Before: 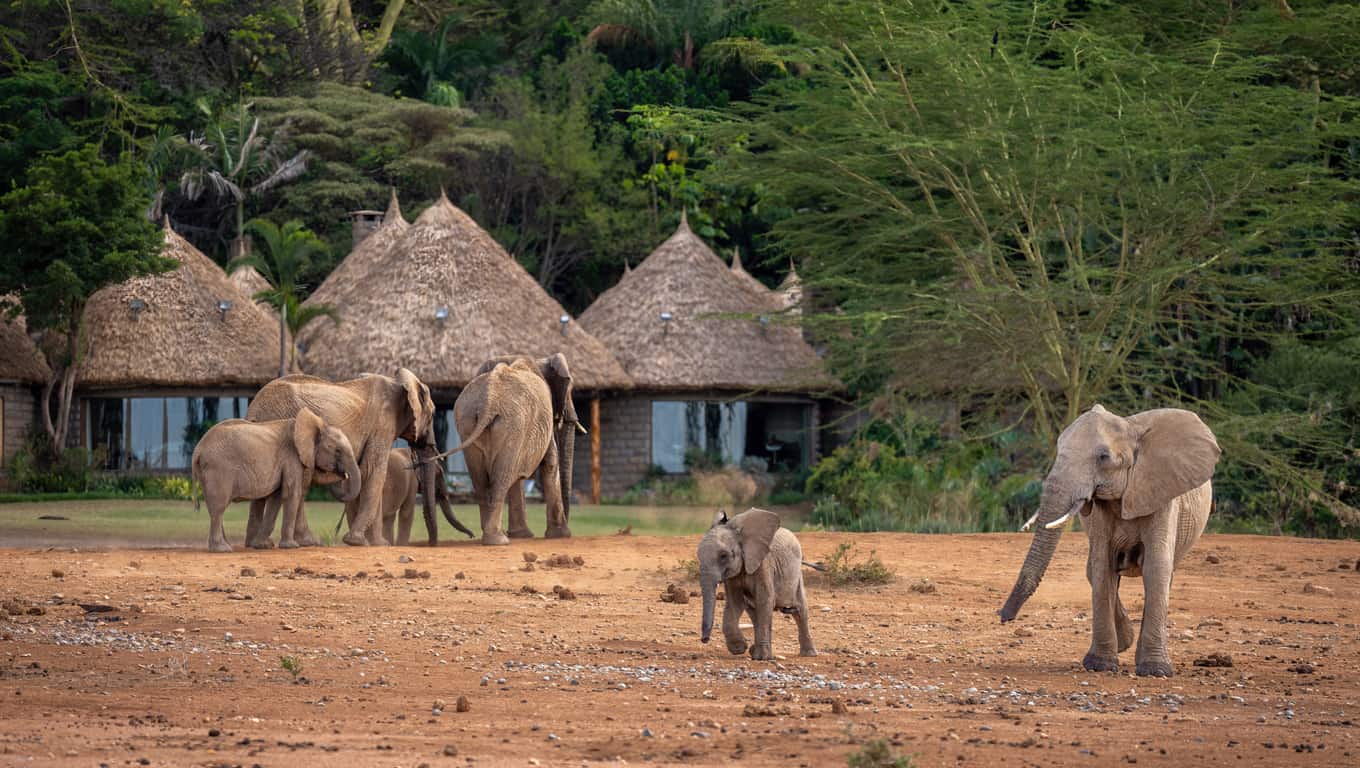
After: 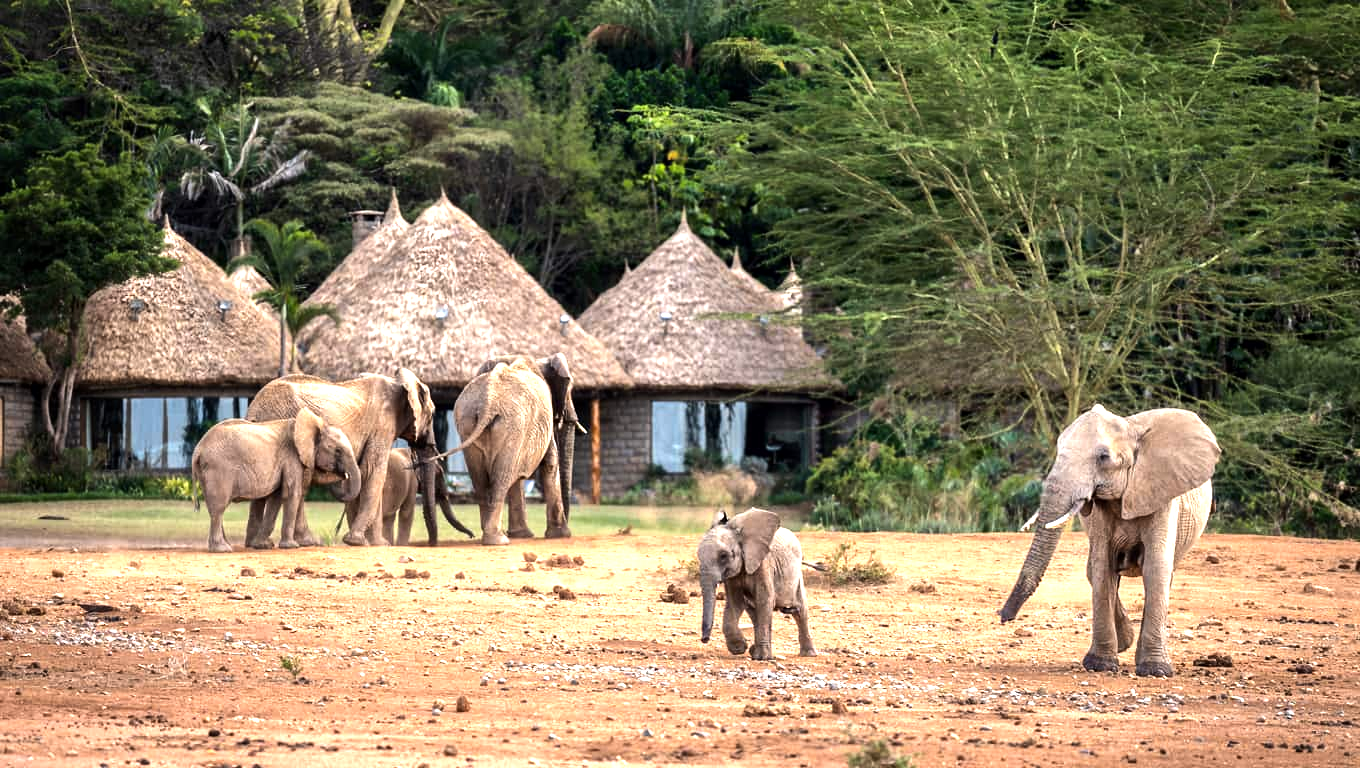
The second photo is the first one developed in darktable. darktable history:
local contrast: mode bilateral grid, contrast 20, coarseness 50, detail 120%, midtone range 0.2
exposure: black level correction 0, exposure 0.7 EV, compensate exposure bias true, compensate highlight preservation false
tone equalizer: -8 EV -0.75 EV, -7 EV -0.7 EV, -6 EV -0.6 EV, -5 EV -0.4 EV, -3 EV 0.4 EV, -2 EV 0.6 EV, -1 EV 0.7 EV, +0 EV 0.75 EV, edges refinement/feathering 500, mask exposure compensation -1.57 EV, preserve details no
